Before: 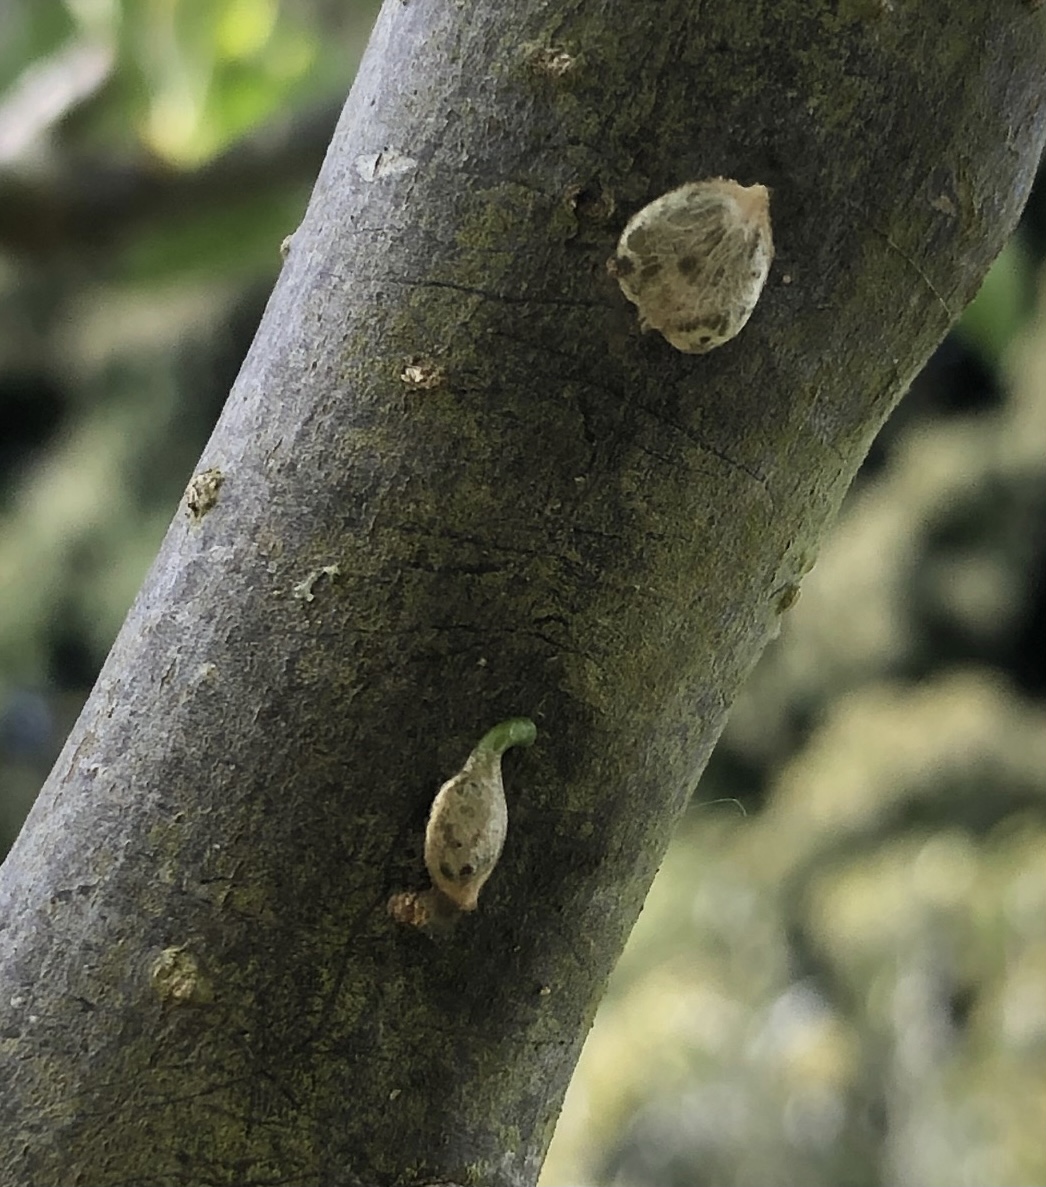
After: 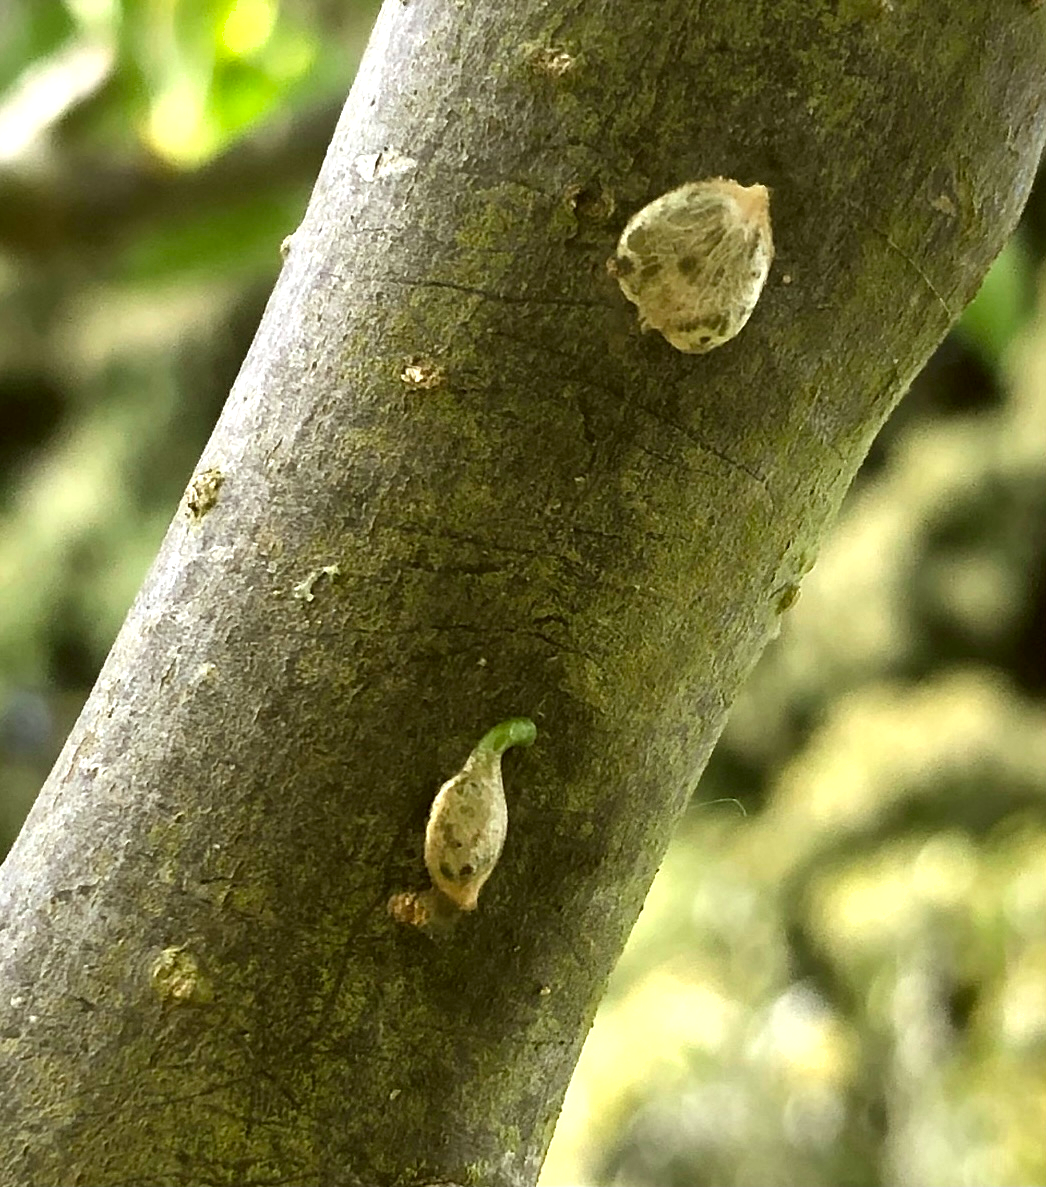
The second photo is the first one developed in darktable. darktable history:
shadows and highlights: shadows 5.08, soften with gaussian
color correction: highlights a* -1.47, highlights b* 10.32, shadows a* 0.469, shadows b* 19.24
exposure: exposure 0.996 EV, compensate highlight preservation false
